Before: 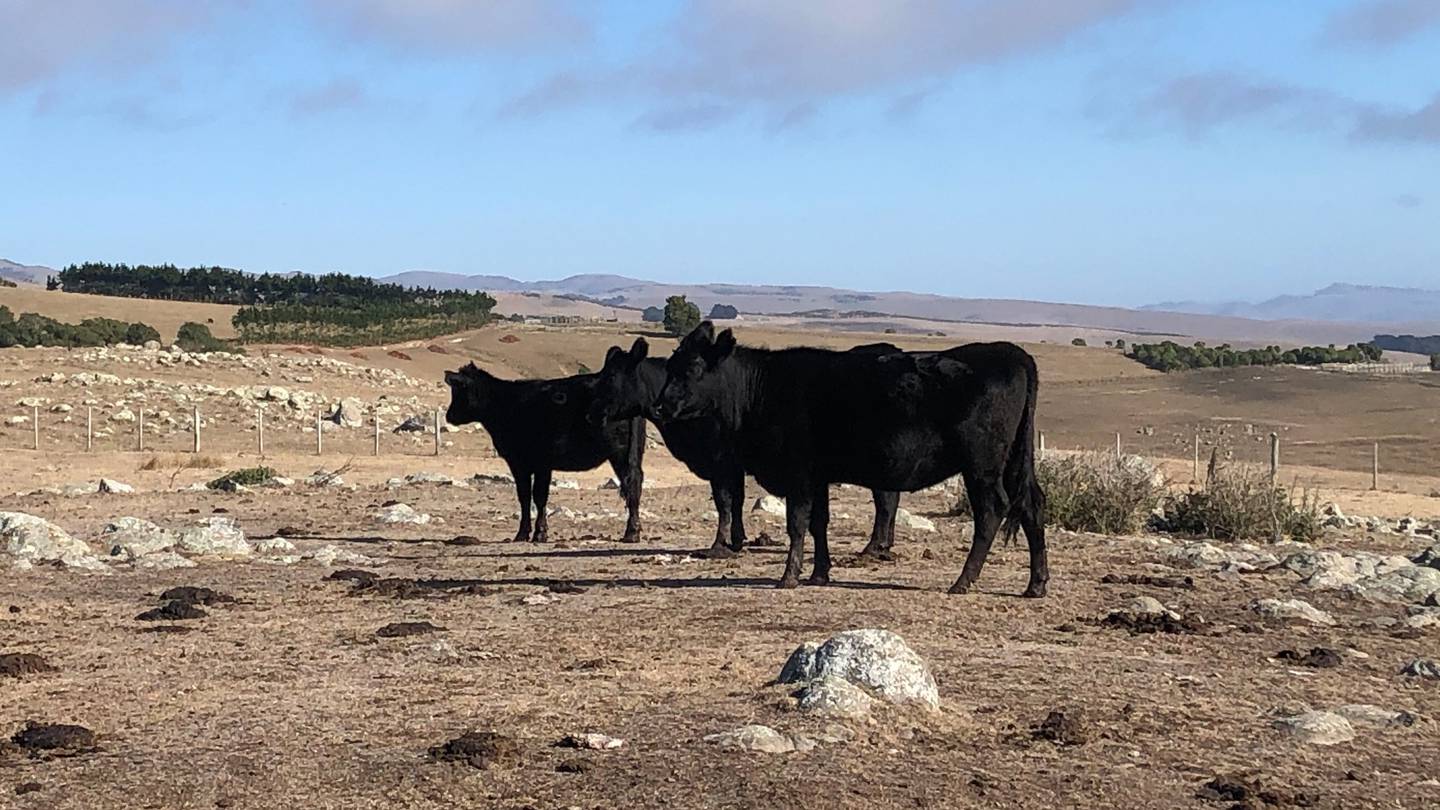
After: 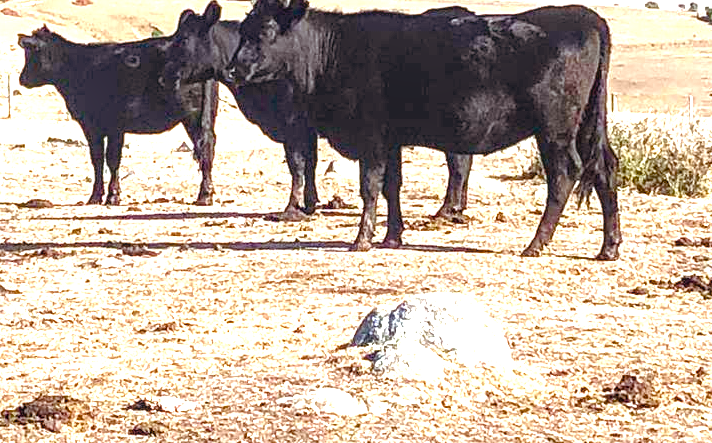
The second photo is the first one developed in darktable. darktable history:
crop: left 29.664%, top 41.695%, right 20.844%, bottom 3.497%
local contrast: on, module defaults
color balance rgb: shadows lift › chroma 4.527%, shadows lift › hue 25.11°, linear chroma grading › global chroma 0.987%, perceptual saturation grading › global saturation 20%, perceptual saturation grading › highlights -25.042%, perceptual saturation grading › shadows 50.221%, global vibrance 20%
exposure: exposure 2.288 EV, compensate highlight preservation false
